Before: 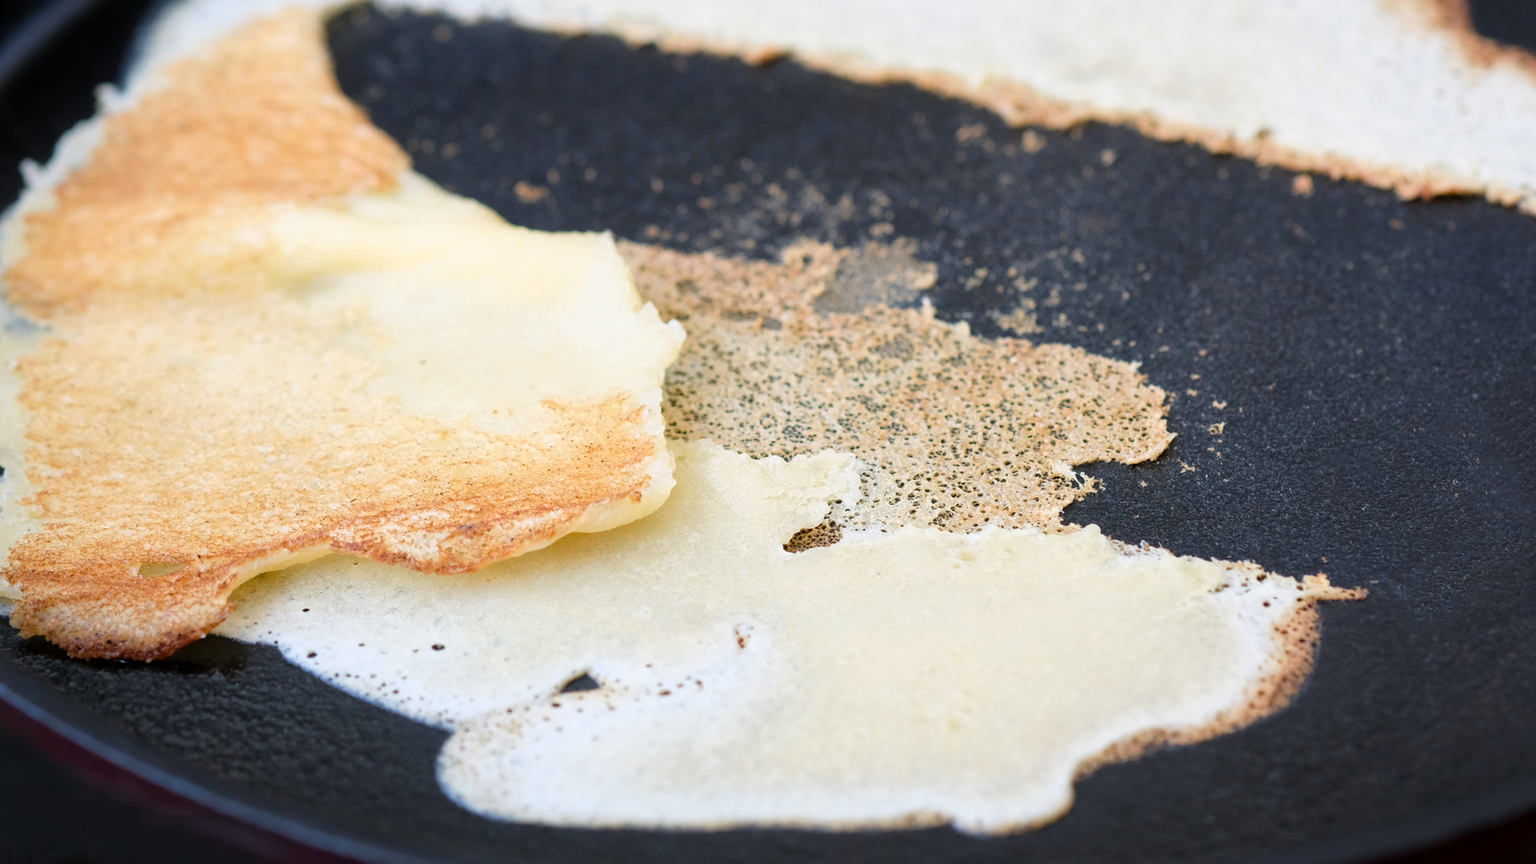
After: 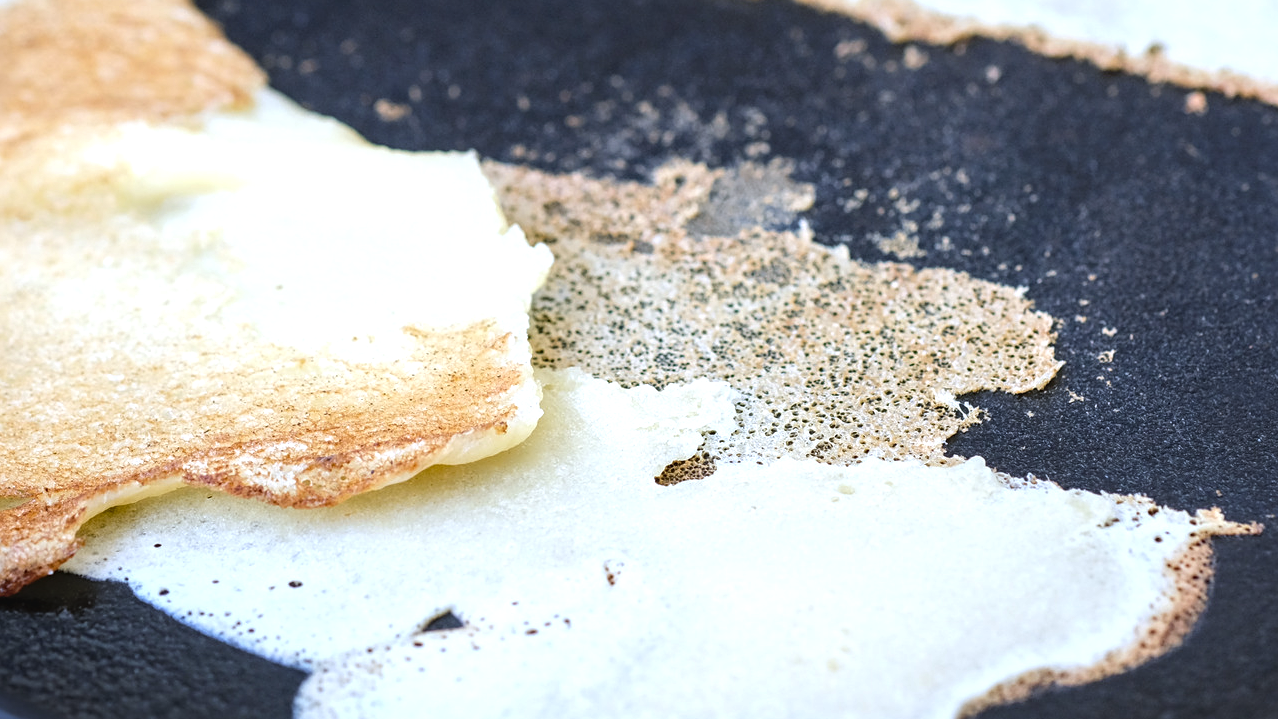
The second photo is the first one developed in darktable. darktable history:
crop and rotate: left 10.071%, top 10.071%, right 10.02%, bottom 10.02%
tone equalizer: -8 EV -0.417 EV, -7 EV -0.389 EV, -6 EV -0.333 EV, -5 EV -0.222 EV, -3 EV 0.222 EV, -2 EV 0.333 EV, -1 EV 0.389 EV, +0 EV 0.417 EV, edges refinement/feathering 500, mask exposure compensation -1.57 EV, preserve details no
white balance: red 0.931, blue 1.11
sharpen: amount 0.2
local contrast: on, module defaults
